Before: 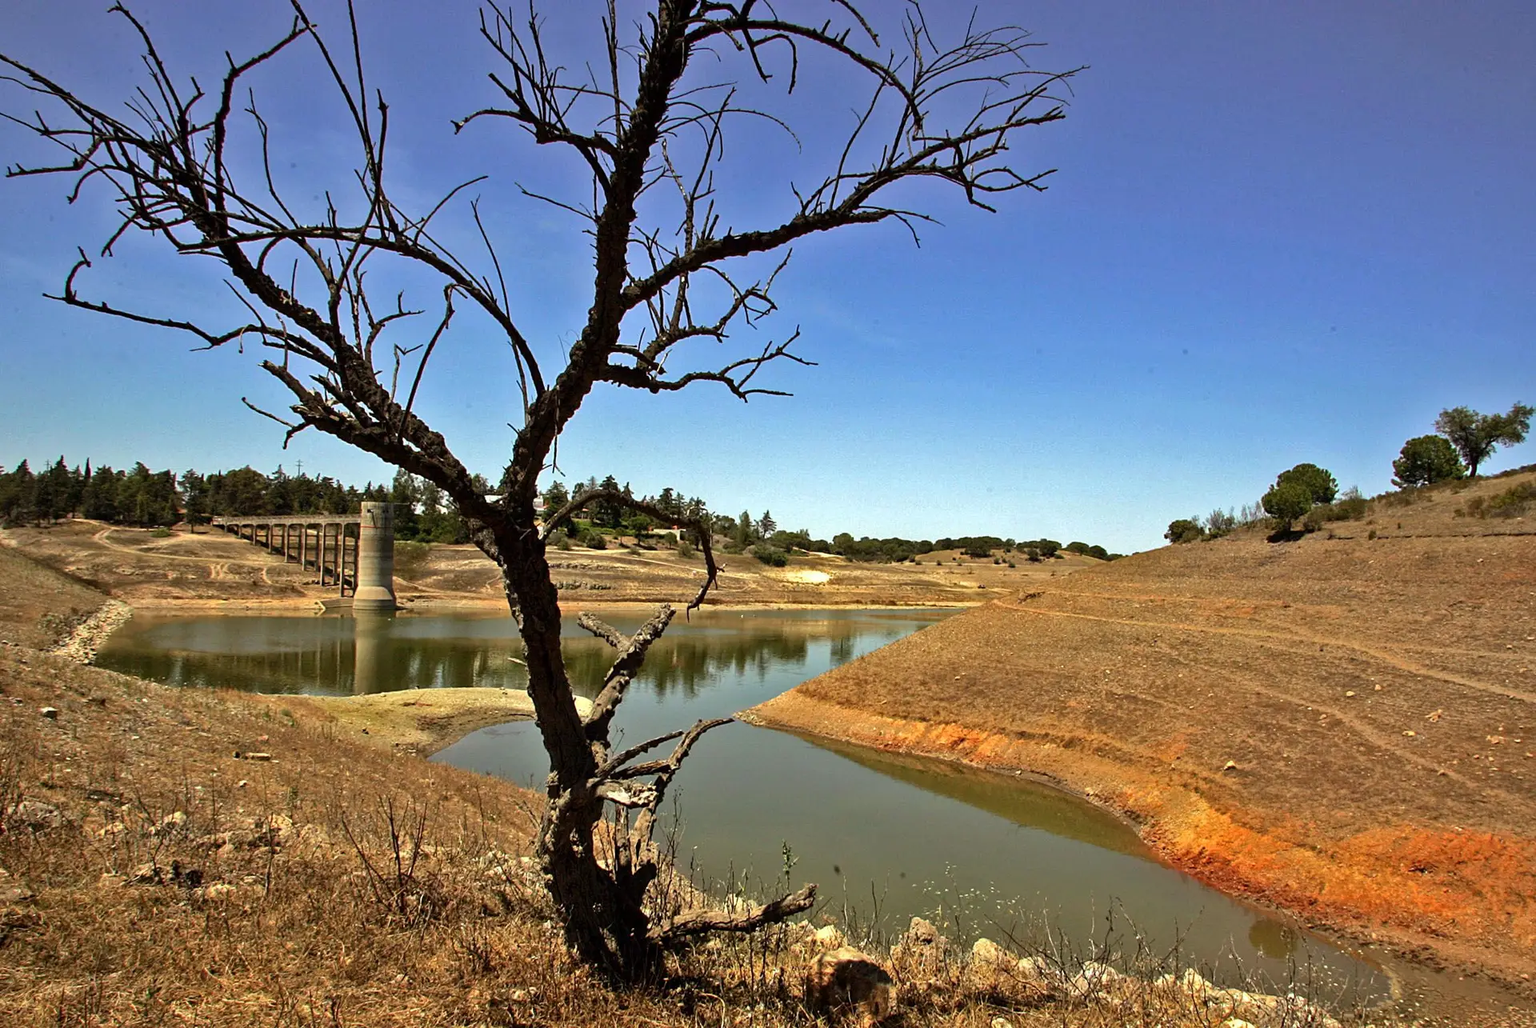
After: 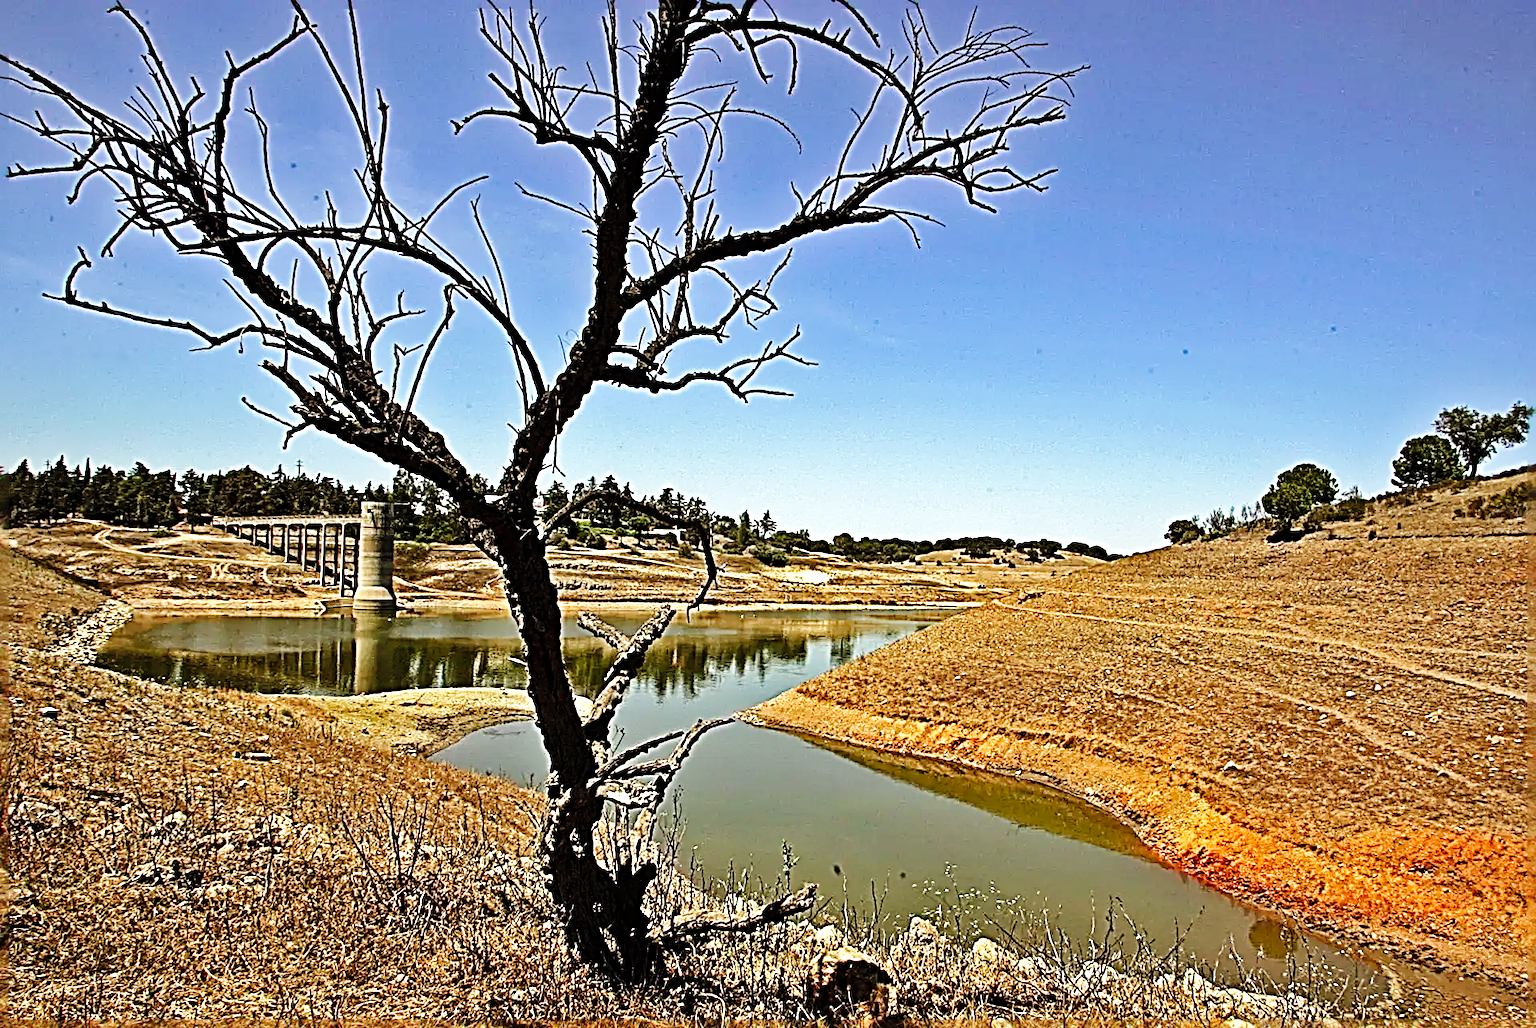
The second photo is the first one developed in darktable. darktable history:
base curve: curves: ch0 [(0, 0) (0.036, 0.025) (0.121, 0.166) (0.206, 0.329) (0.605, 0.79) (1, 1)], preserve colors none
sharpen: radius 4.001, amount 2
